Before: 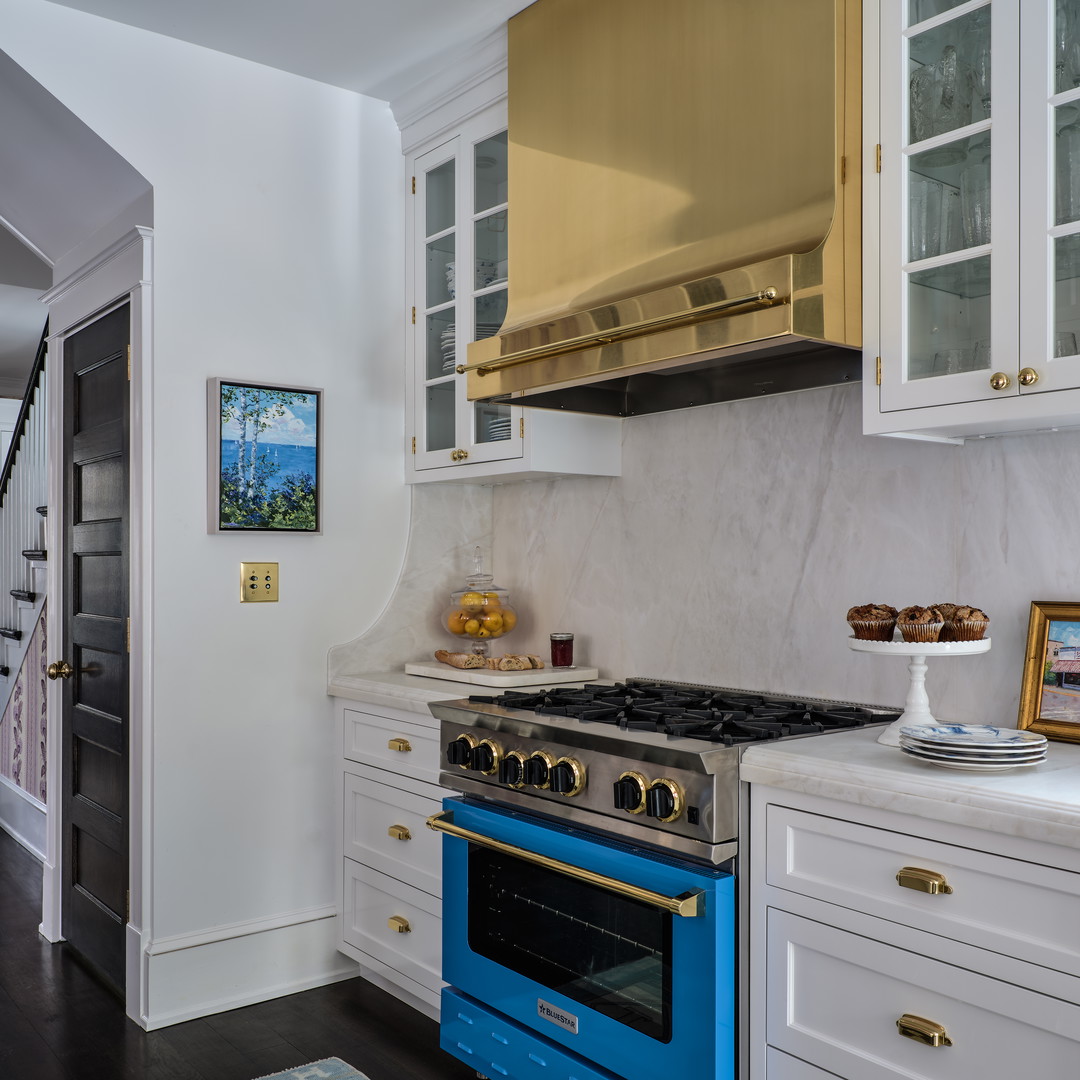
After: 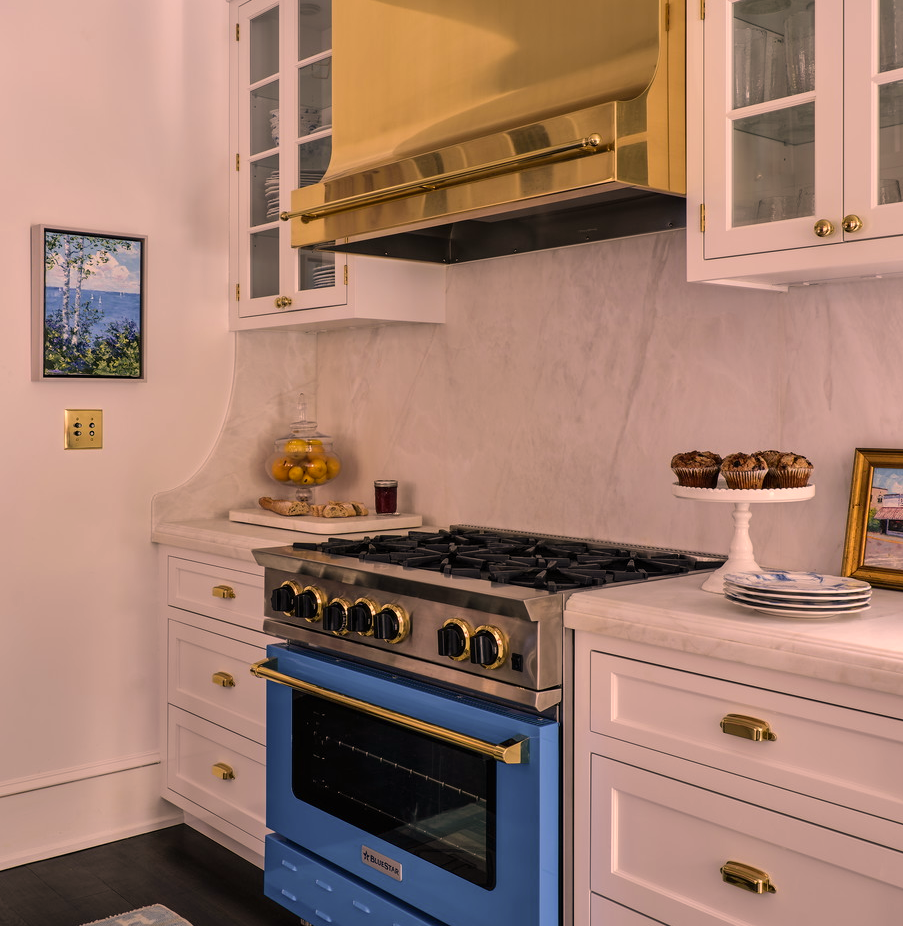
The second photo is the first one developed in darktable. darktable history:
color correction: highlights a* 21.88, highlights b* 22.25
crop: left 16.315%, top 14.246%
